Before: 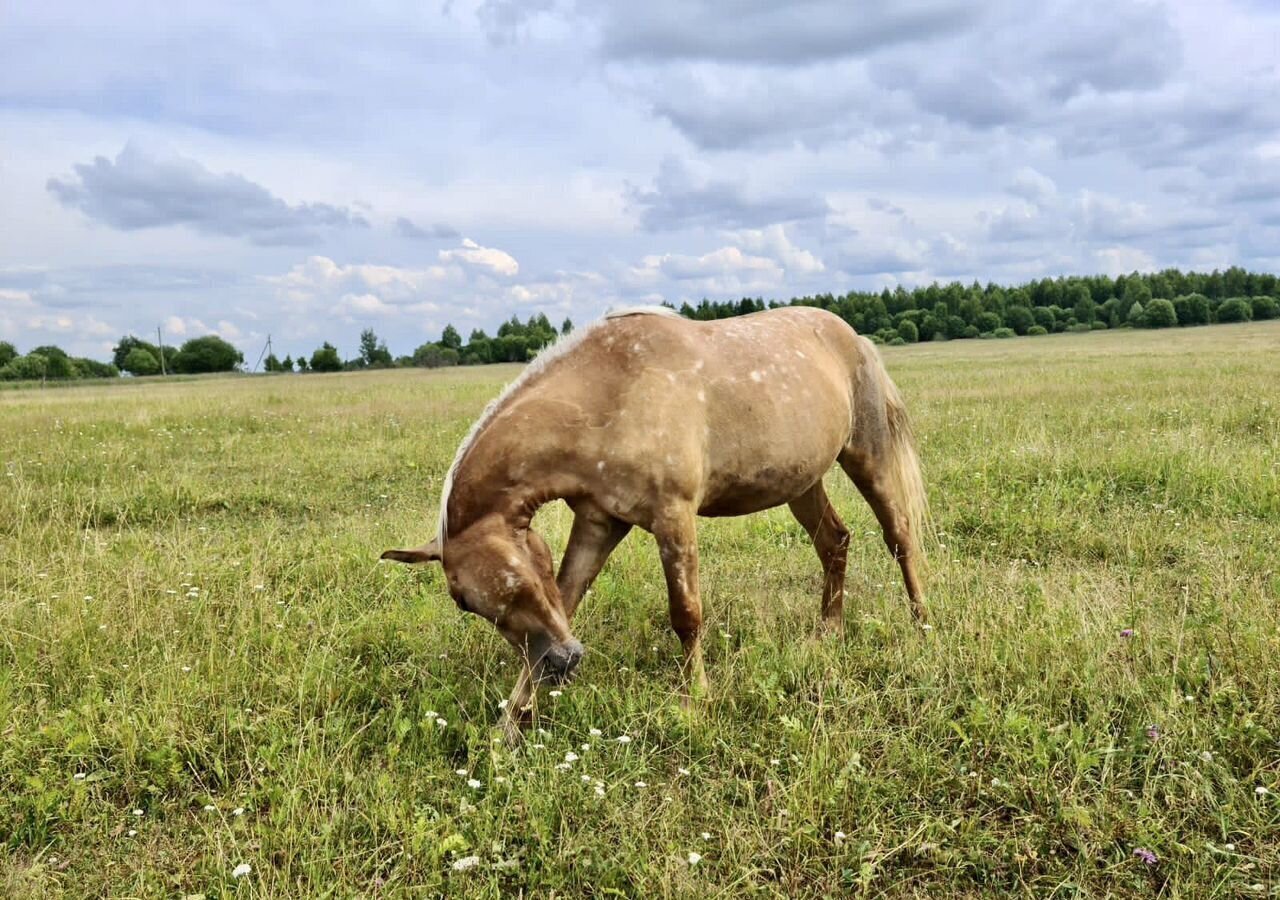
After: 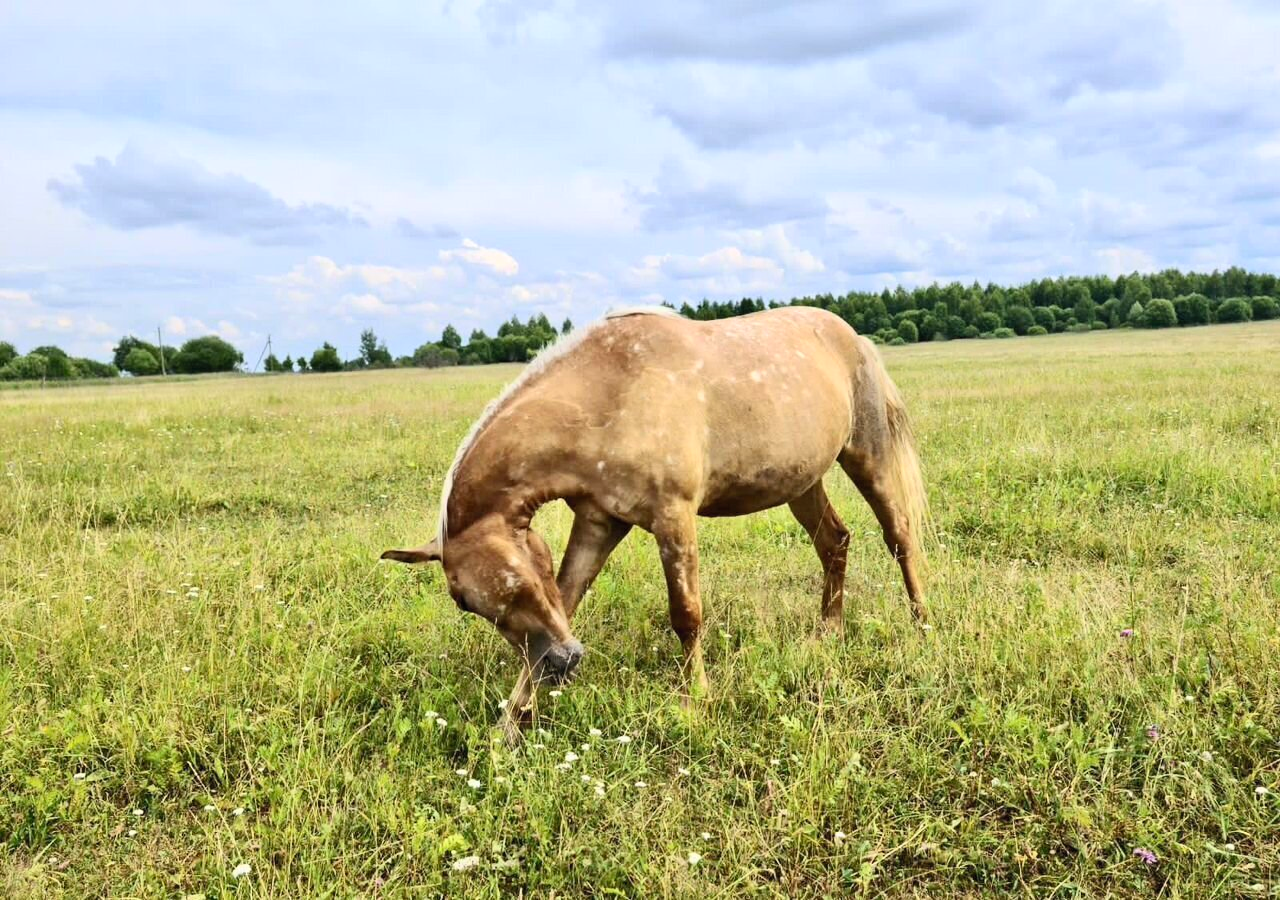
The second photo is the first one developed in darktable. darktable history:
contrast brightness saturation: contrast 0.197, brightness 0.17, saturation 0.218
base curve: curves: ch0 [(0, 0) (0.472, 0.455) (1, 1)], preserve colors none
